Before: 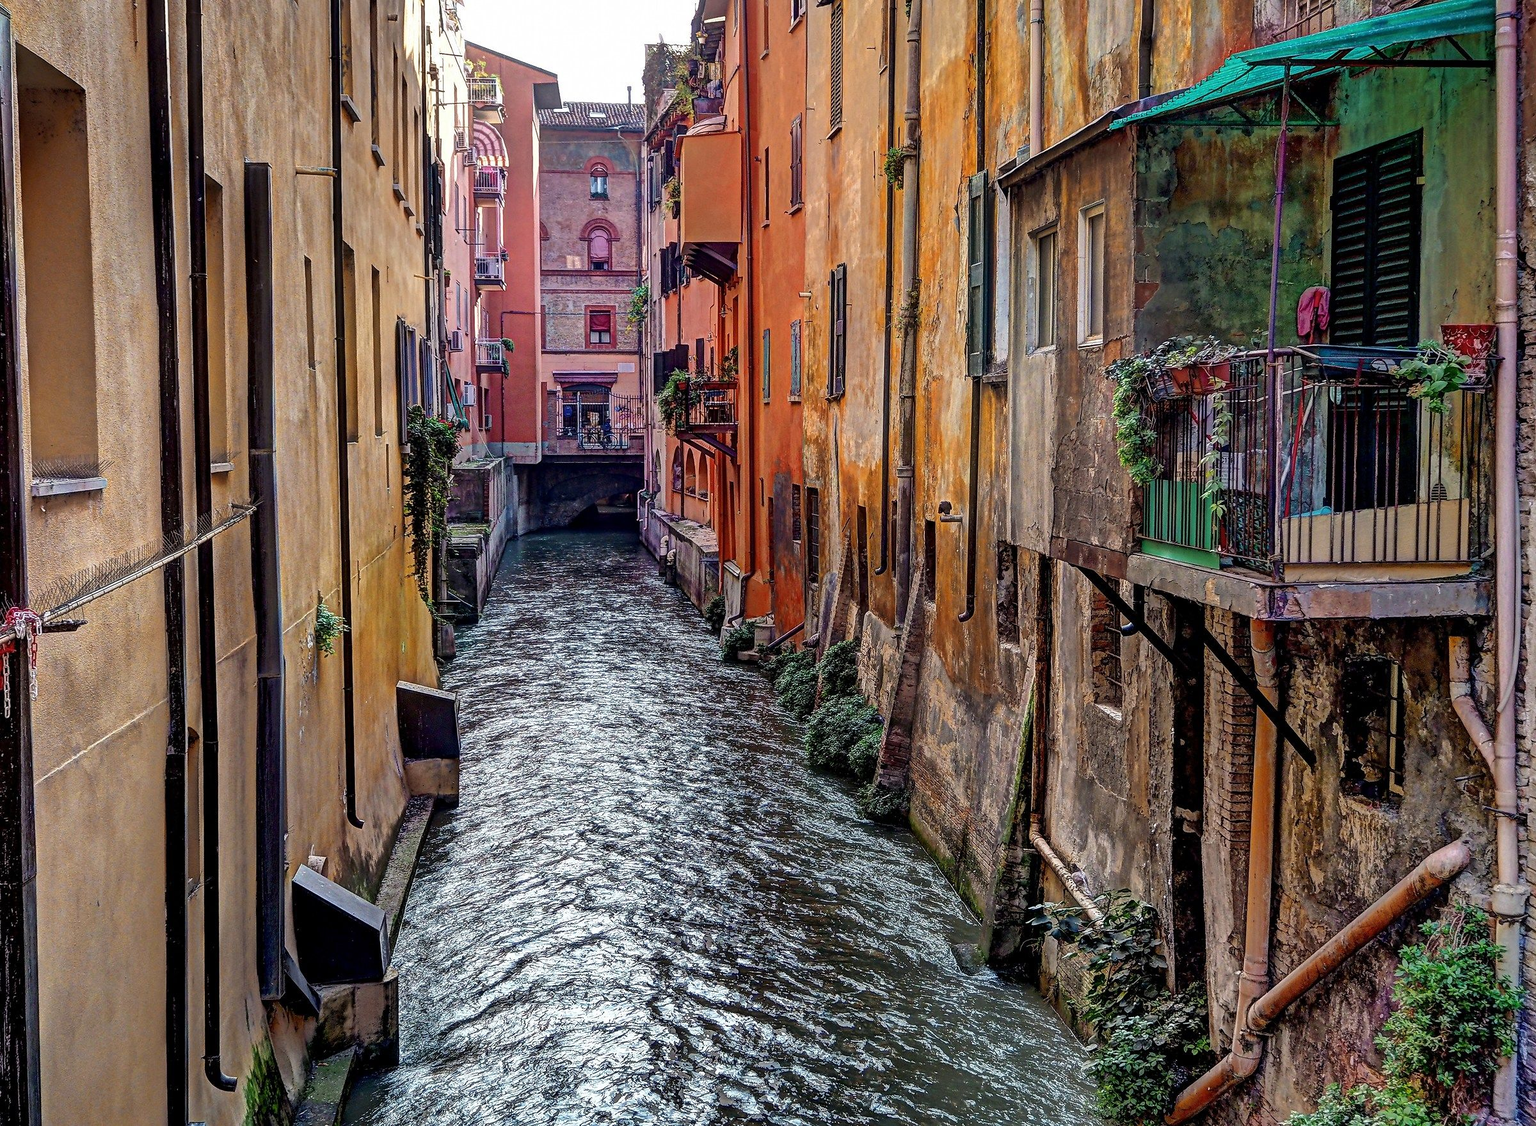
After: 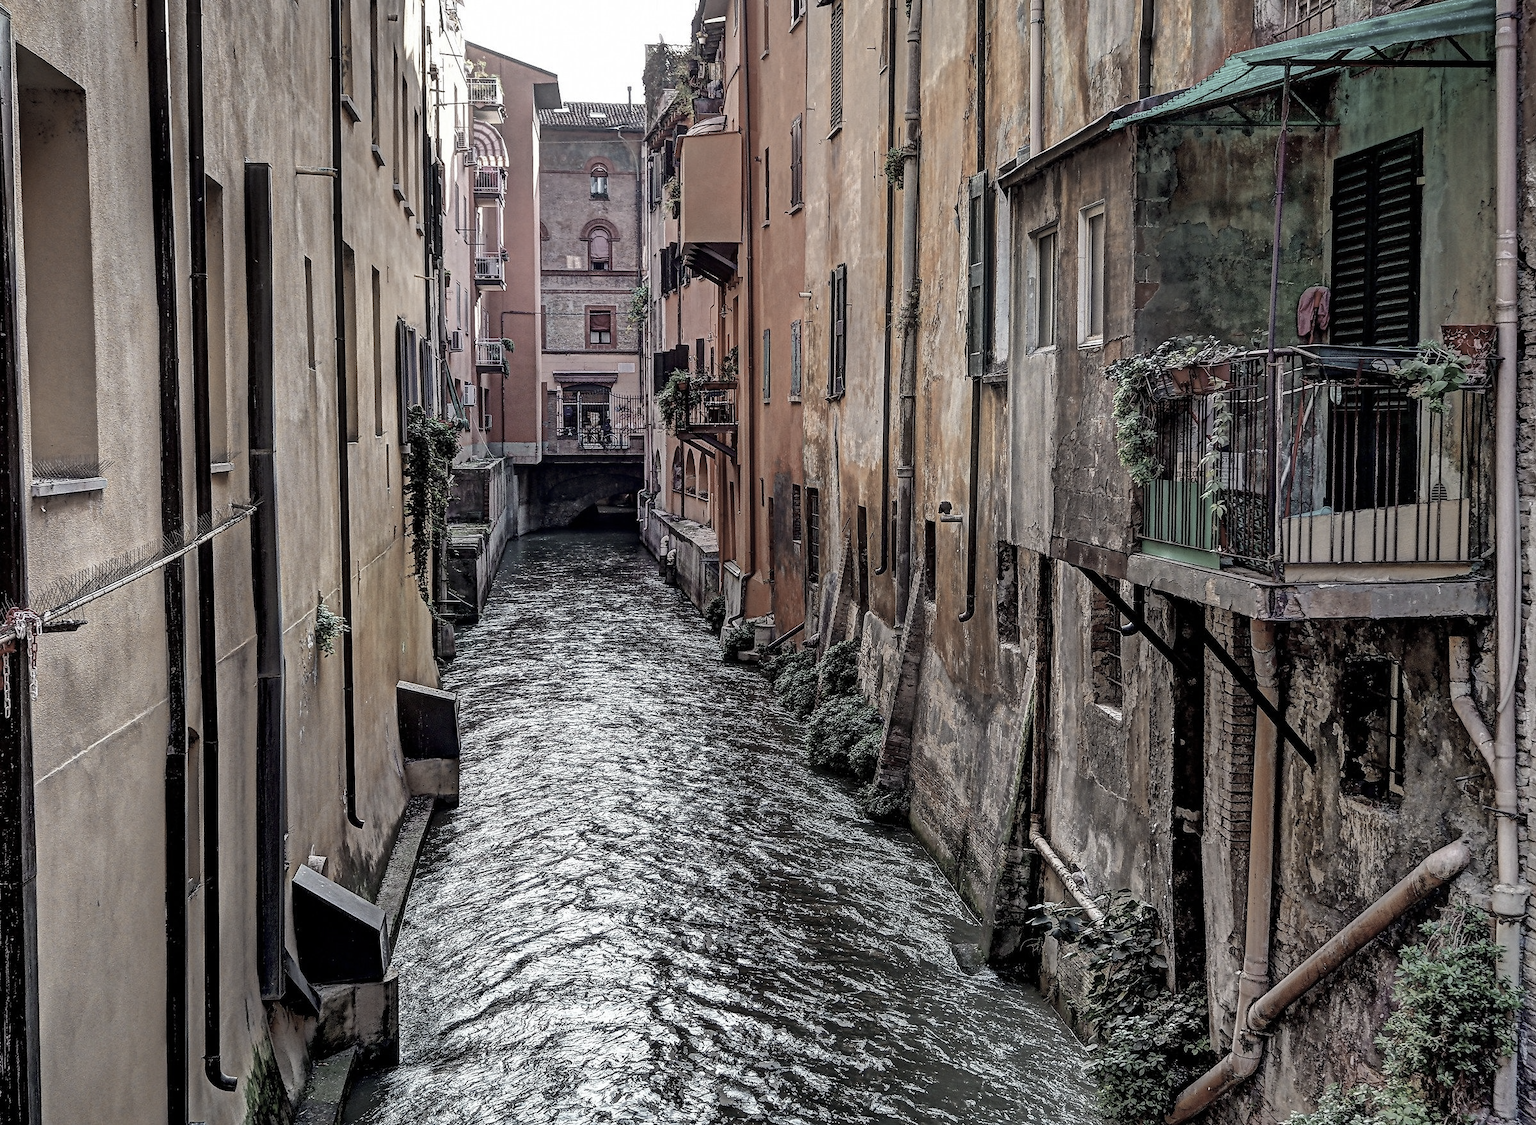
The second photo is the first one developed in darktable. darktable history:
color correction: highlights b* 0.032, saturation 0.308
